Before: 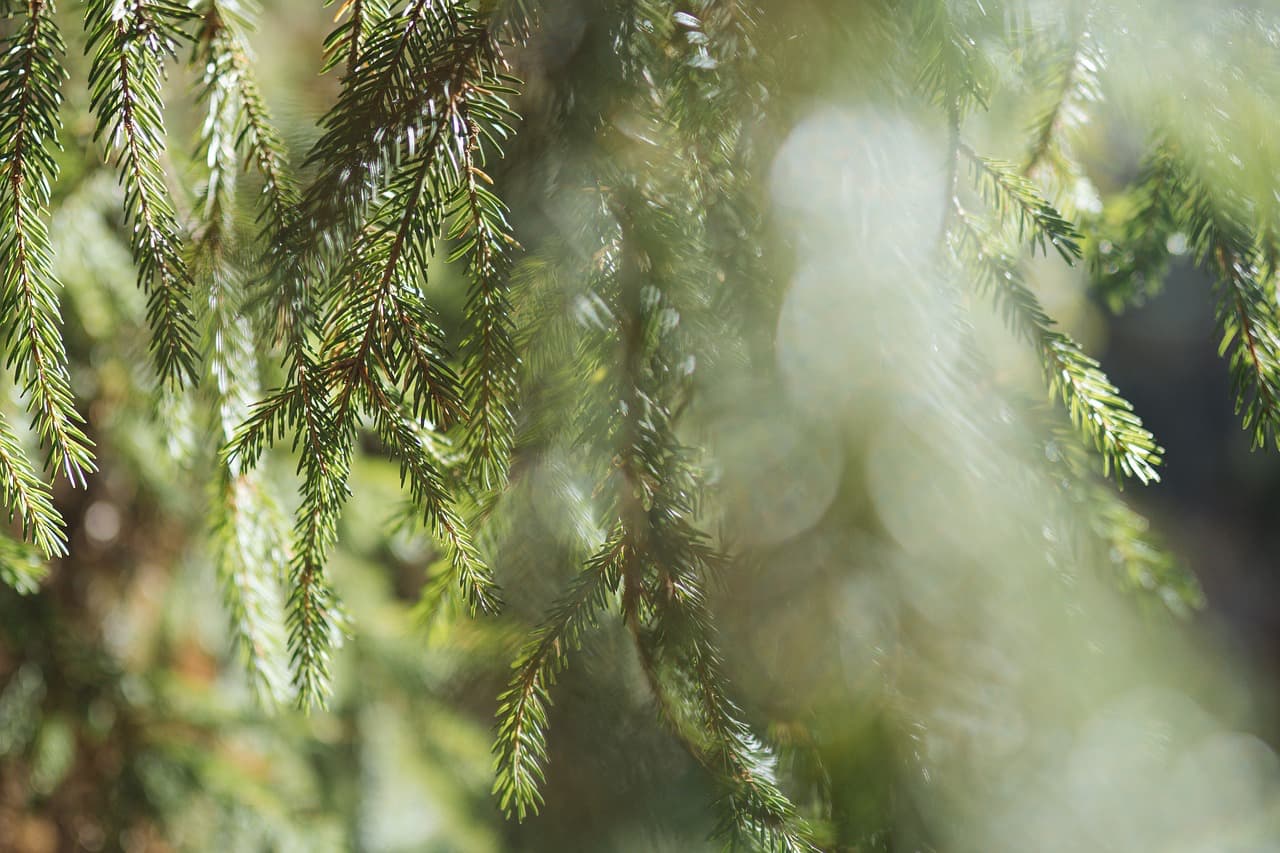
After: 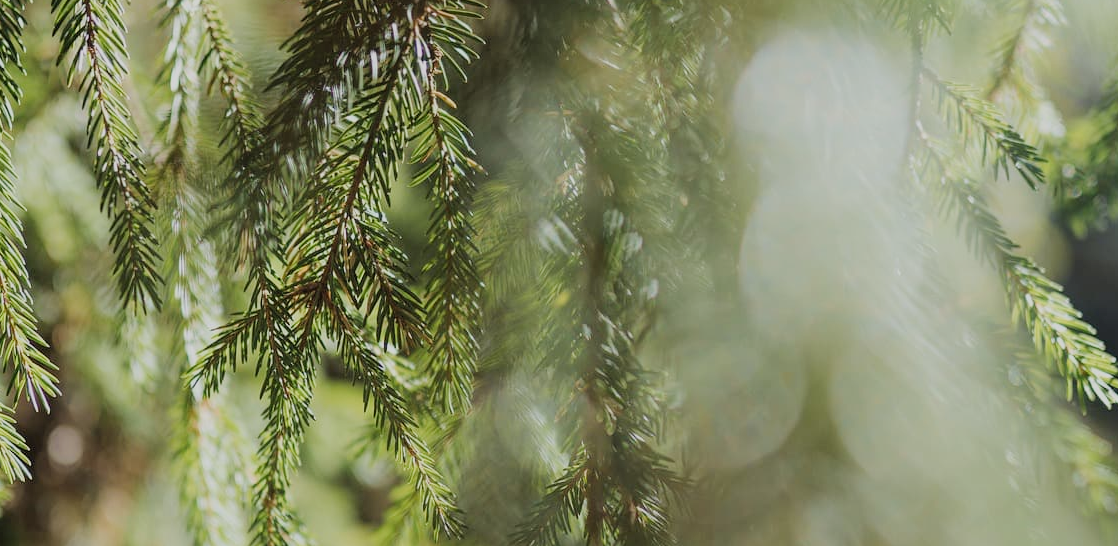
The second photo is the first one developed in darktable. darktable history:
filmic rgb: black relative exposure -7.65 EV, white relative exposure 4.56 EV, hardness 3.61
crop: left 2.907%, top 8.937%, right 9.679%, bottom 26.947%
